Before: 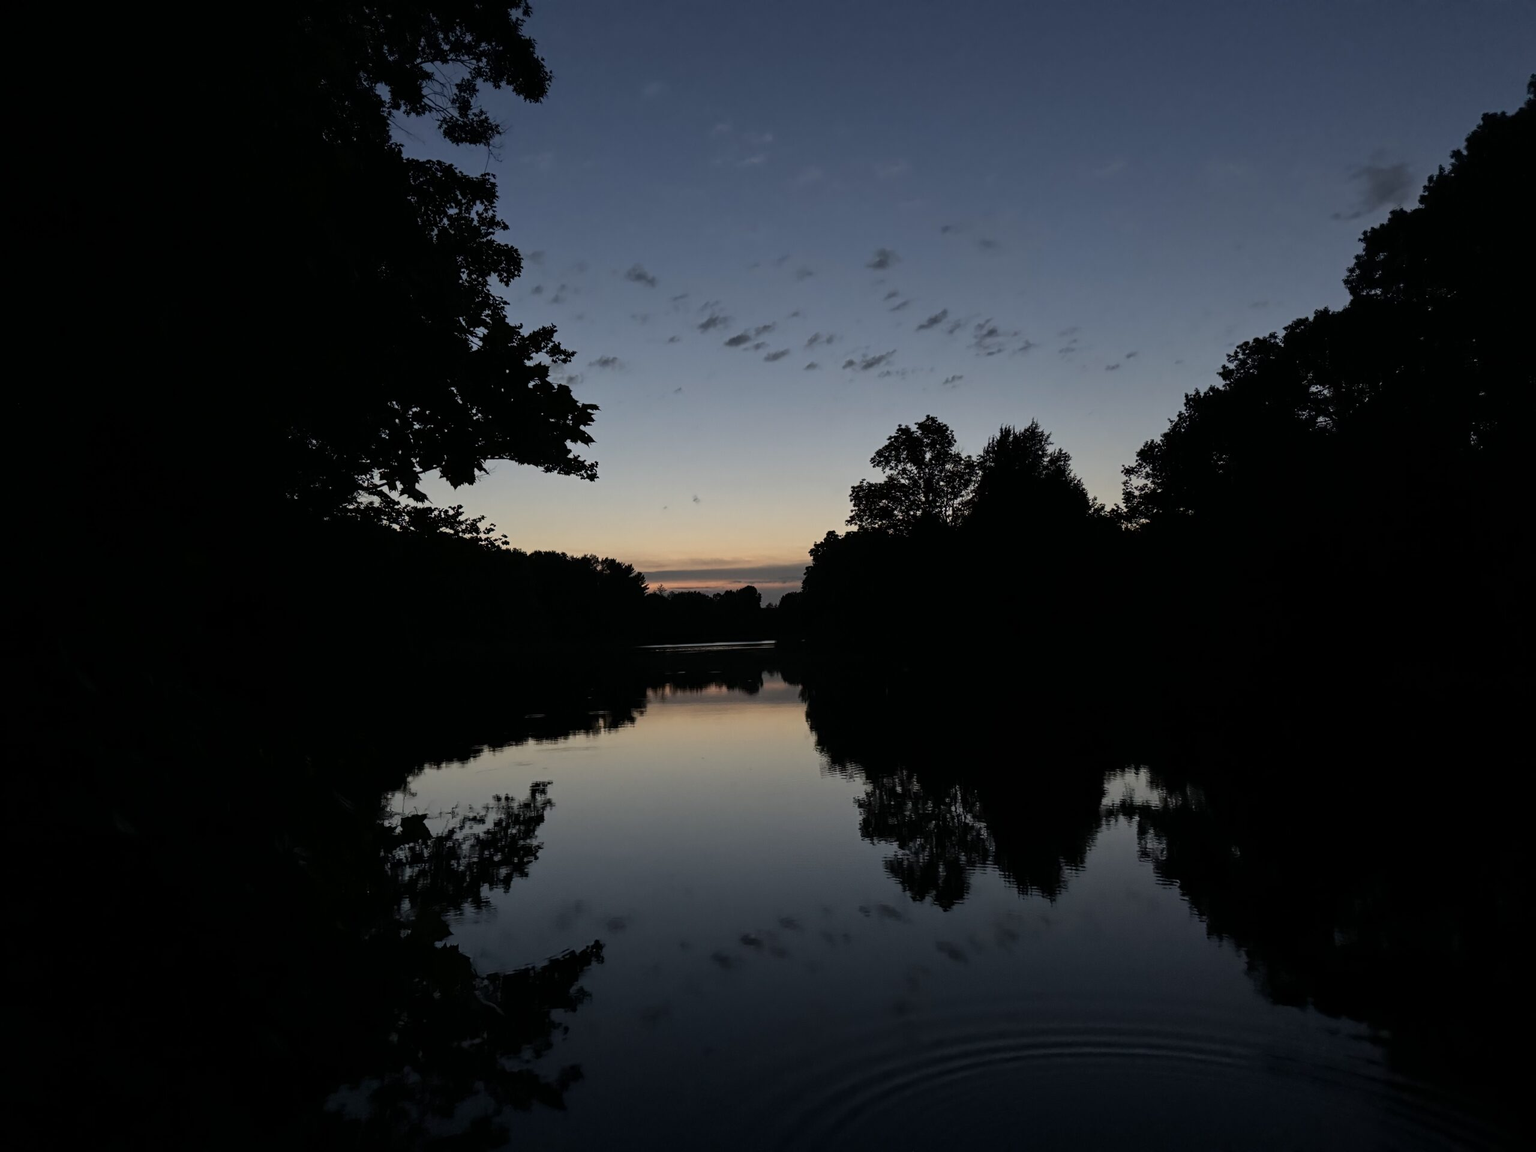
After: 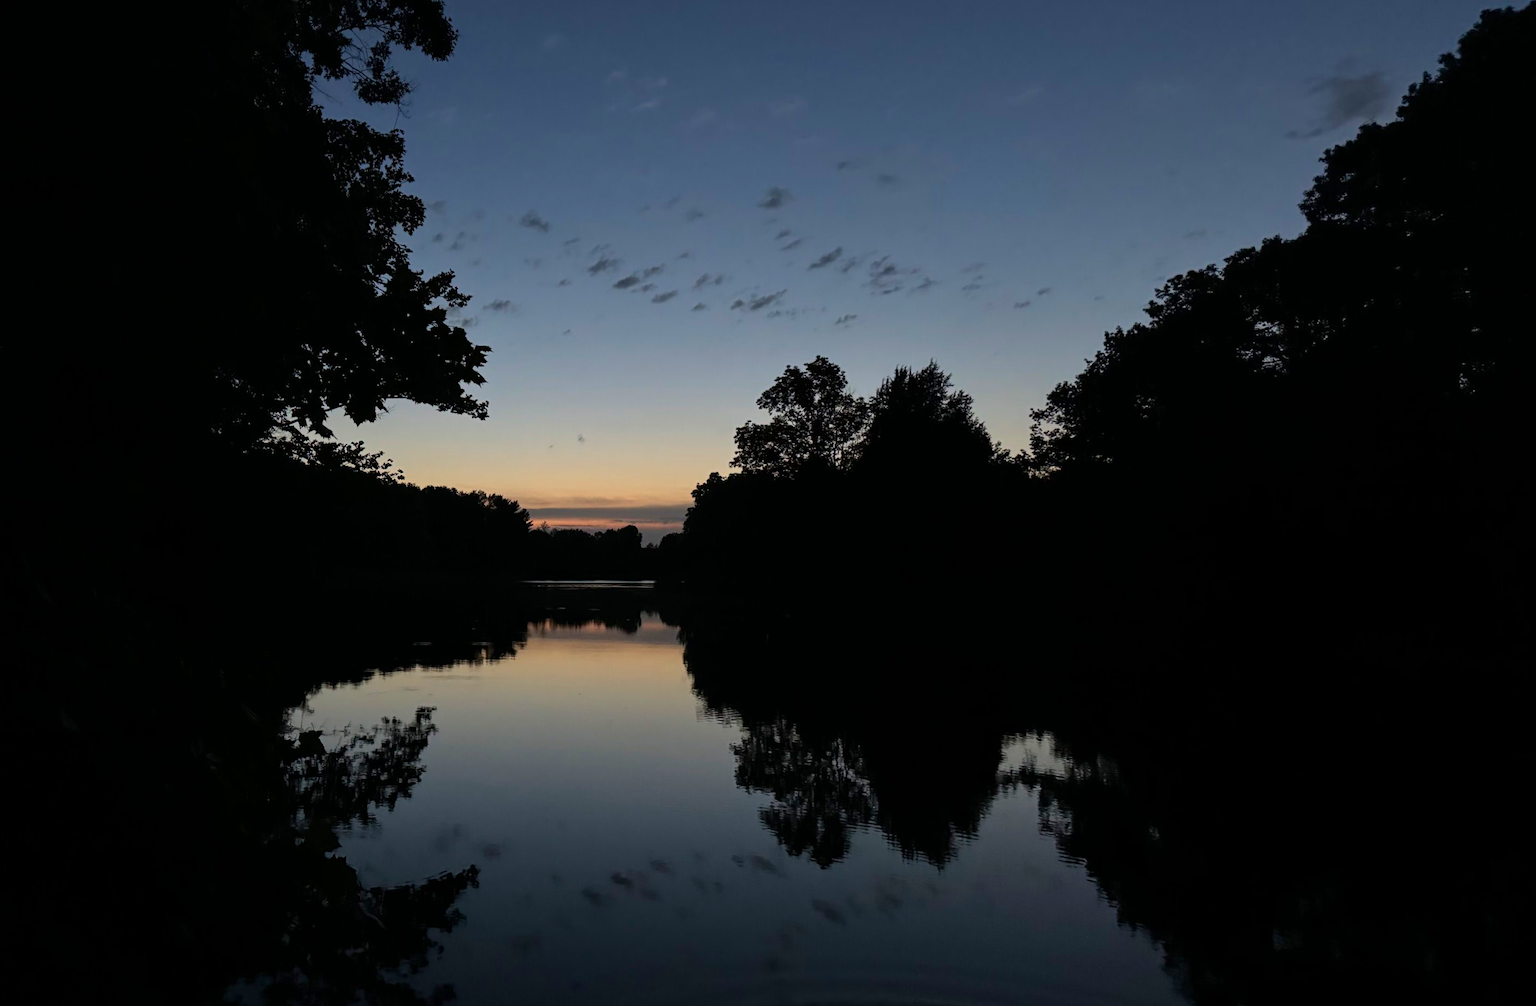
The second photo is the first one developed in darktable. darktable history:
velvia: on, module defaults
rotate and perspective: rotation 1.69°, lens shift (vertical) -0.023, lens shift (horizontal) -0.291, crop left 0.025, crop right 0.988, crop top 0.092, crop bottom 0.842
color balance: on, module defaults
